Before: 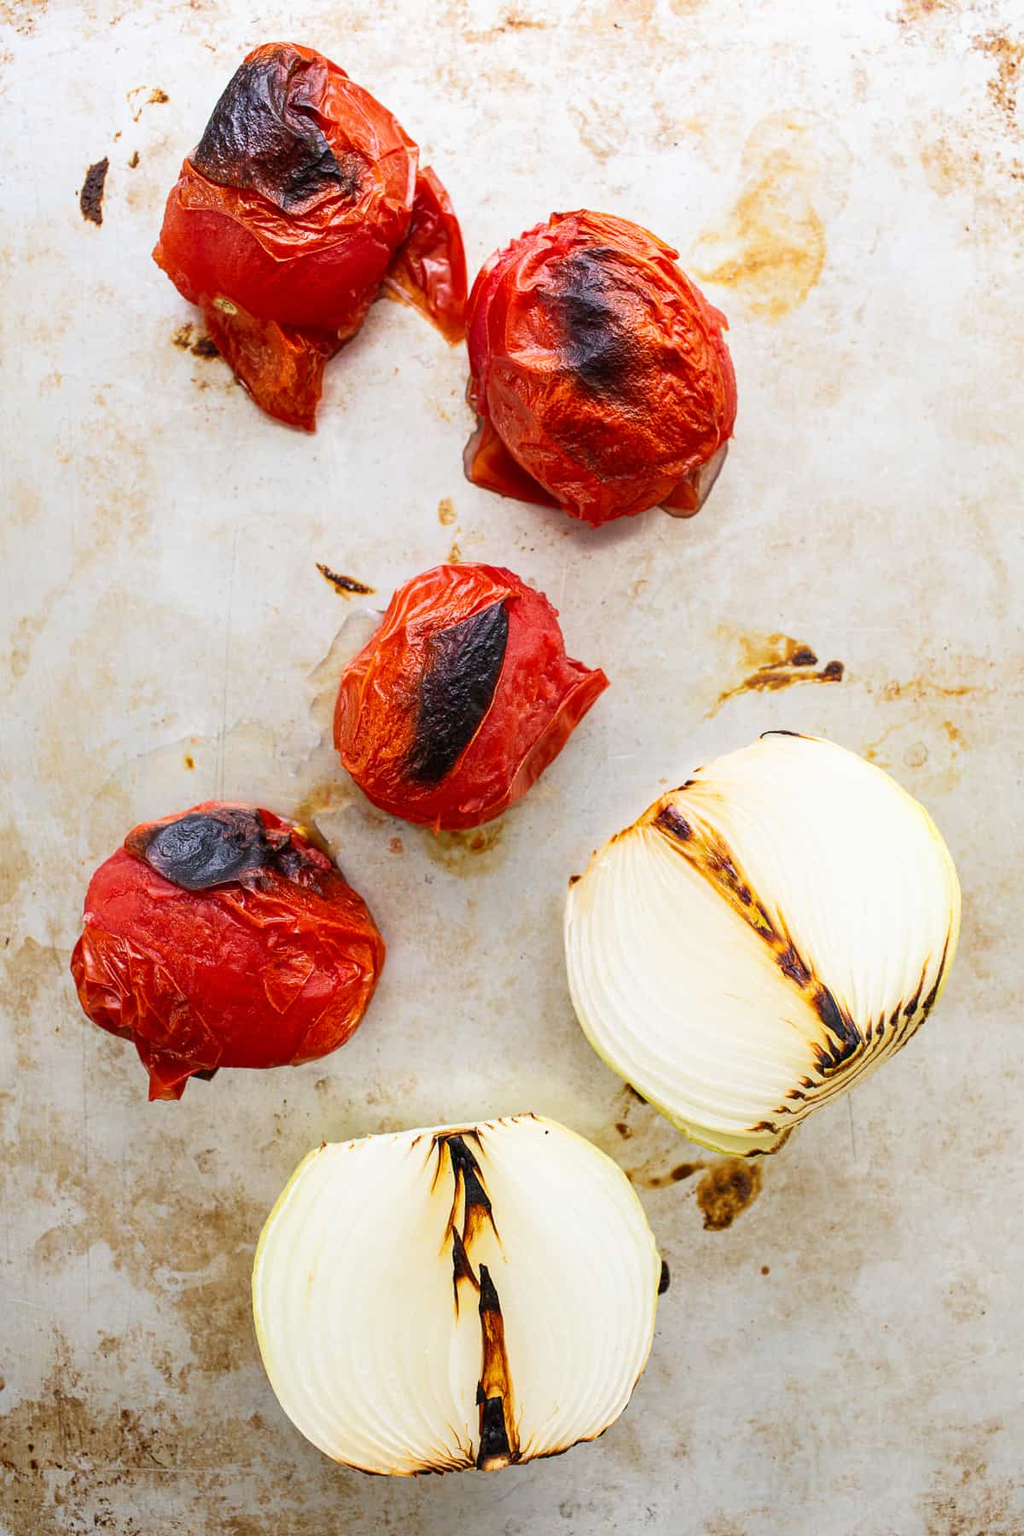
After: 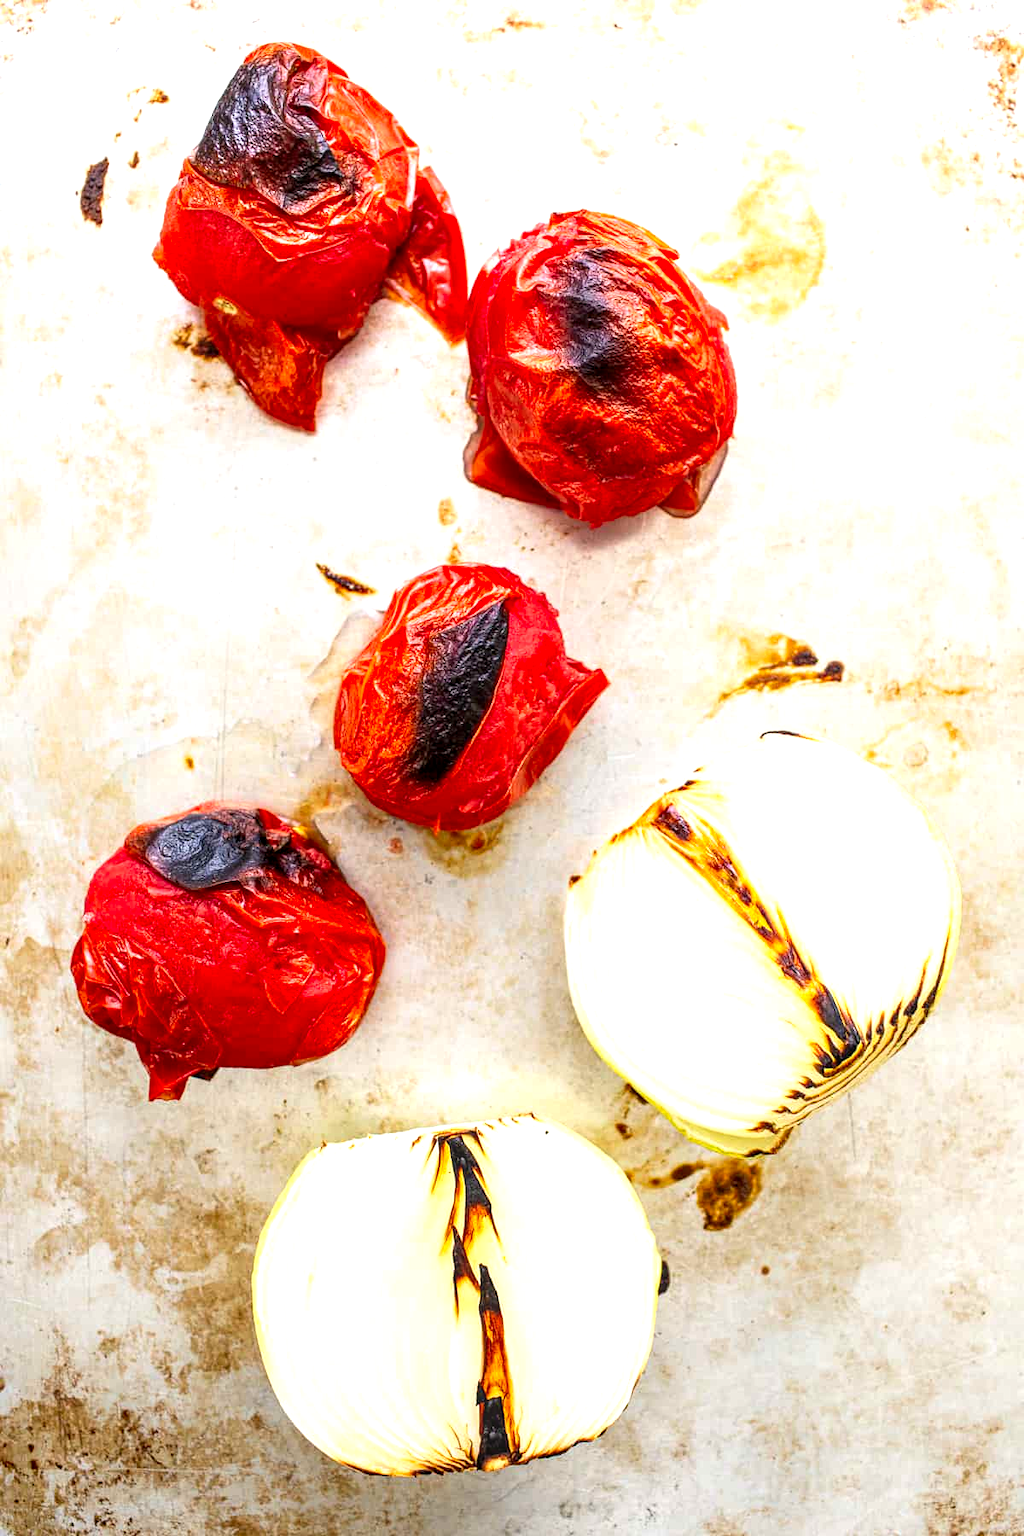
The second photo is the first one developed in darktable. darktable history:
contrast brightness saturation: contrast 0.083, saturation 0.204
tone equalizer: -8 EV -0.45 EV, -7 EV -0.365 EV, -6 EV -0.343 EV, -5 EV -0.197 EV, -3 EV 0.253 EV, -2 EV 0.331 EV, -1 EV 0.406 EV, +0 EV 0.386 EV
exposure: exposure 0.195 EV, compensate exposure bias true, compensate highlight preservation false
local contrast: detail 130%
